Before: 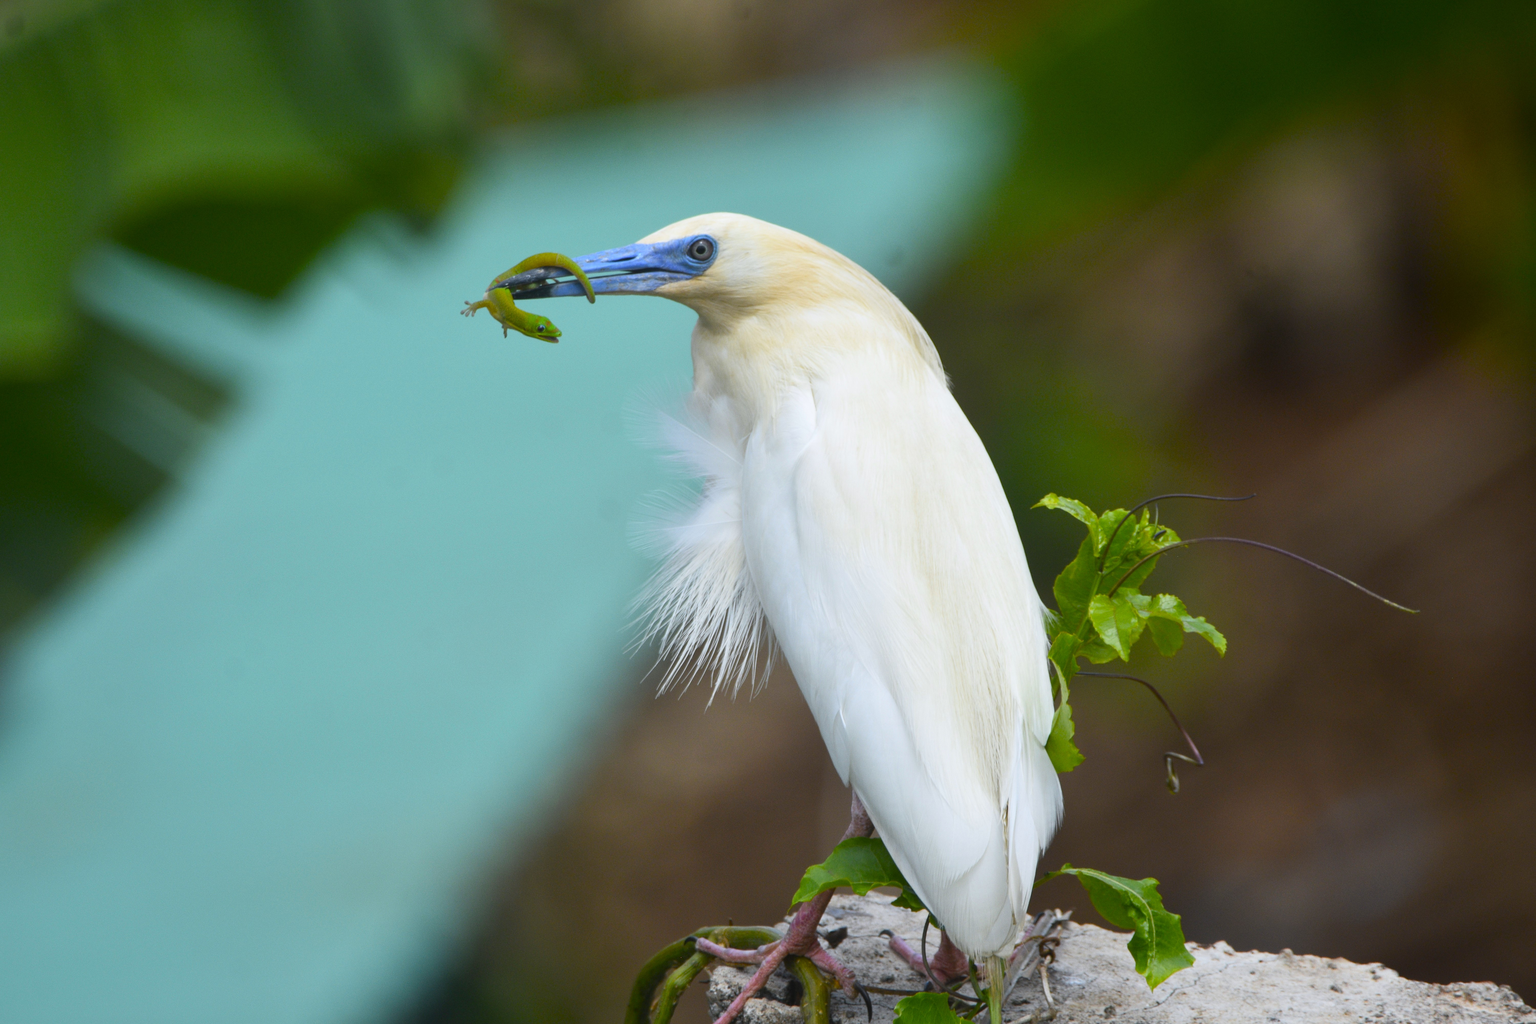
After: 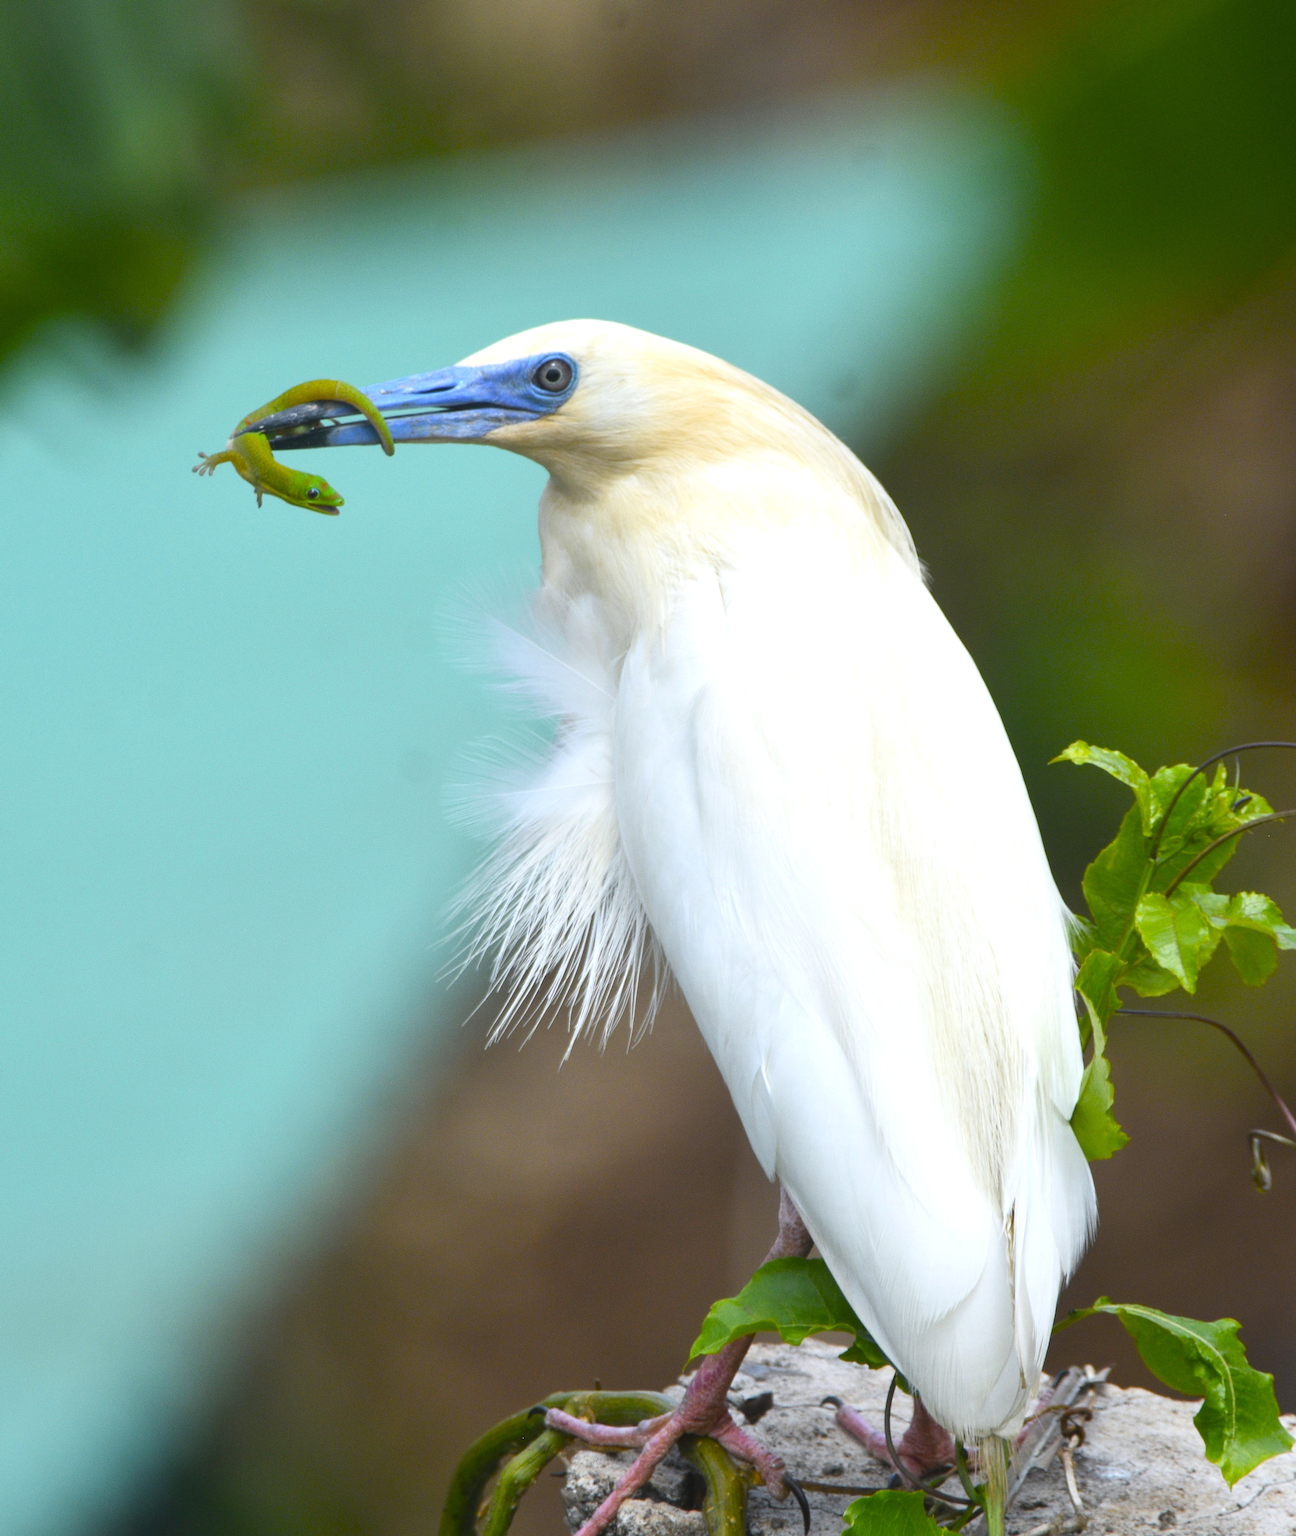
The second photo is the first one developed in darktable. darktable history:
crop: left 21.674%, right 22.086%
exposure: exposure 0.375 EV, compensate highlight preservation false
